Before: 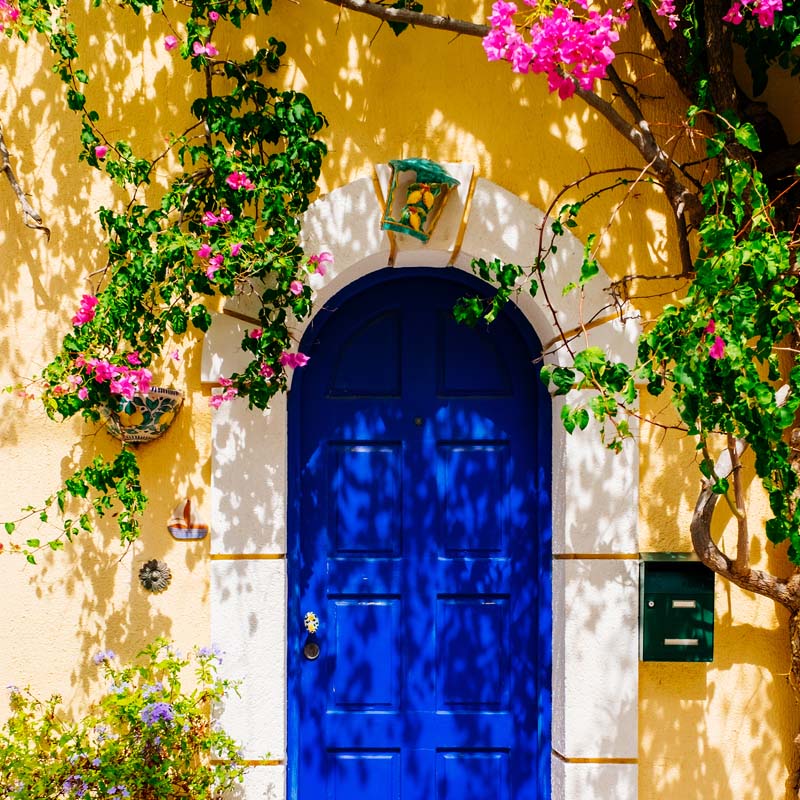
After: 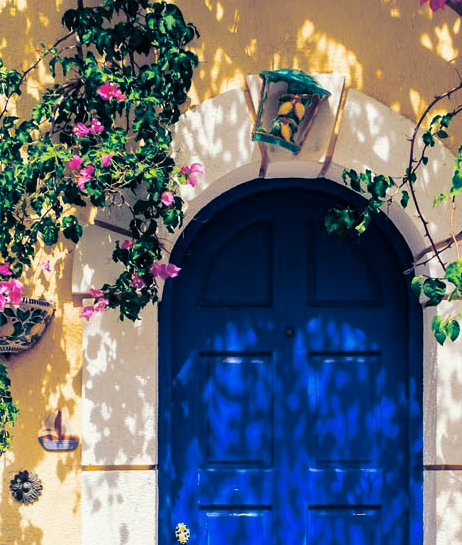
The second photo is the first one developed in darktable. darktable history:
crop: left 16.202%, top 11.208%, right 26.045%, bottom 20.557%
split-toning: shadows › hue 226.8°, shadows › saturation 0.84
